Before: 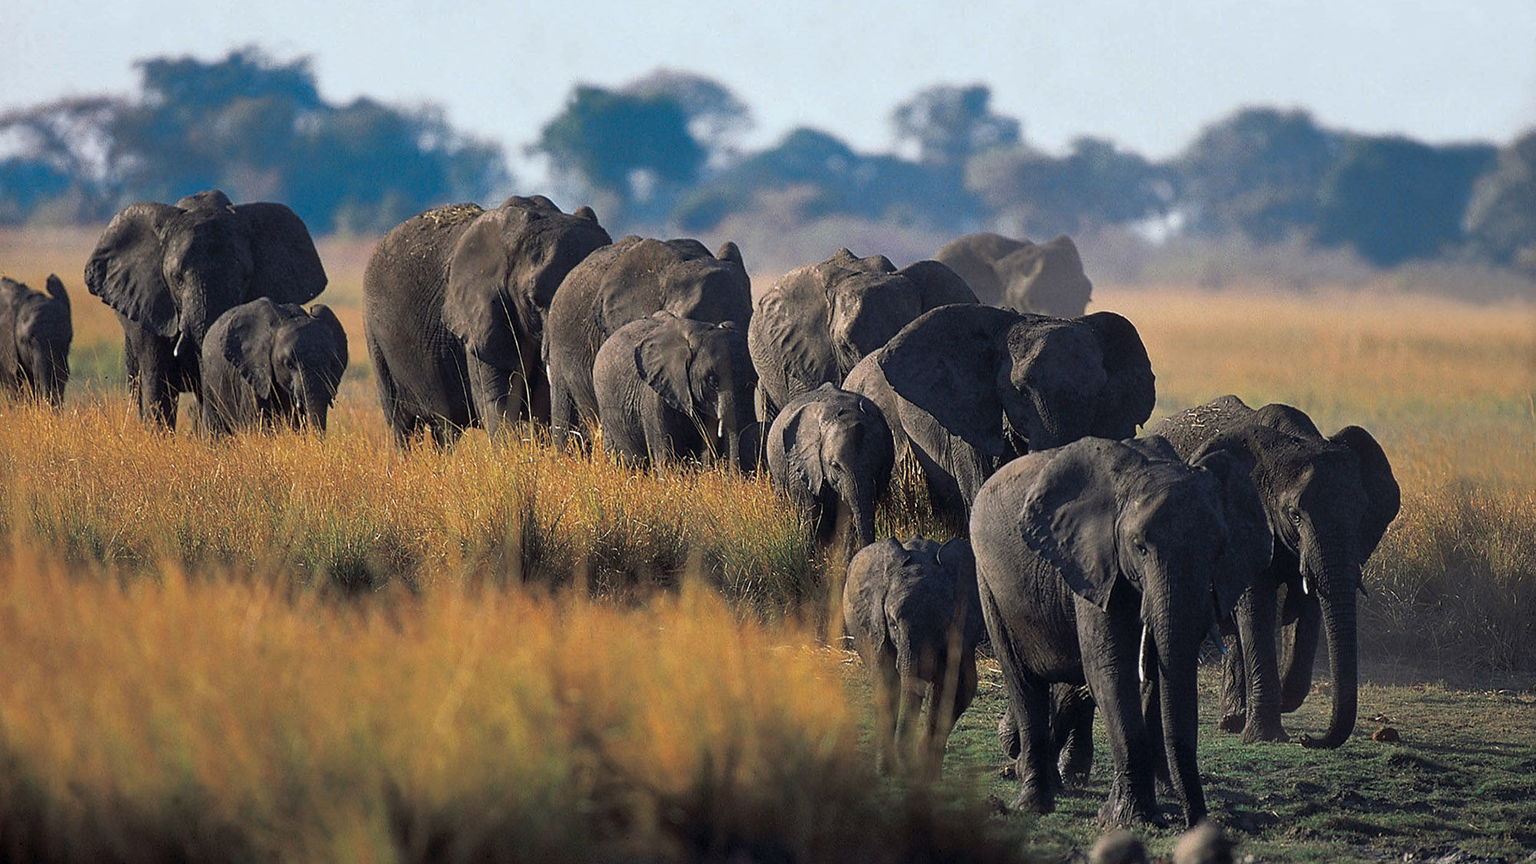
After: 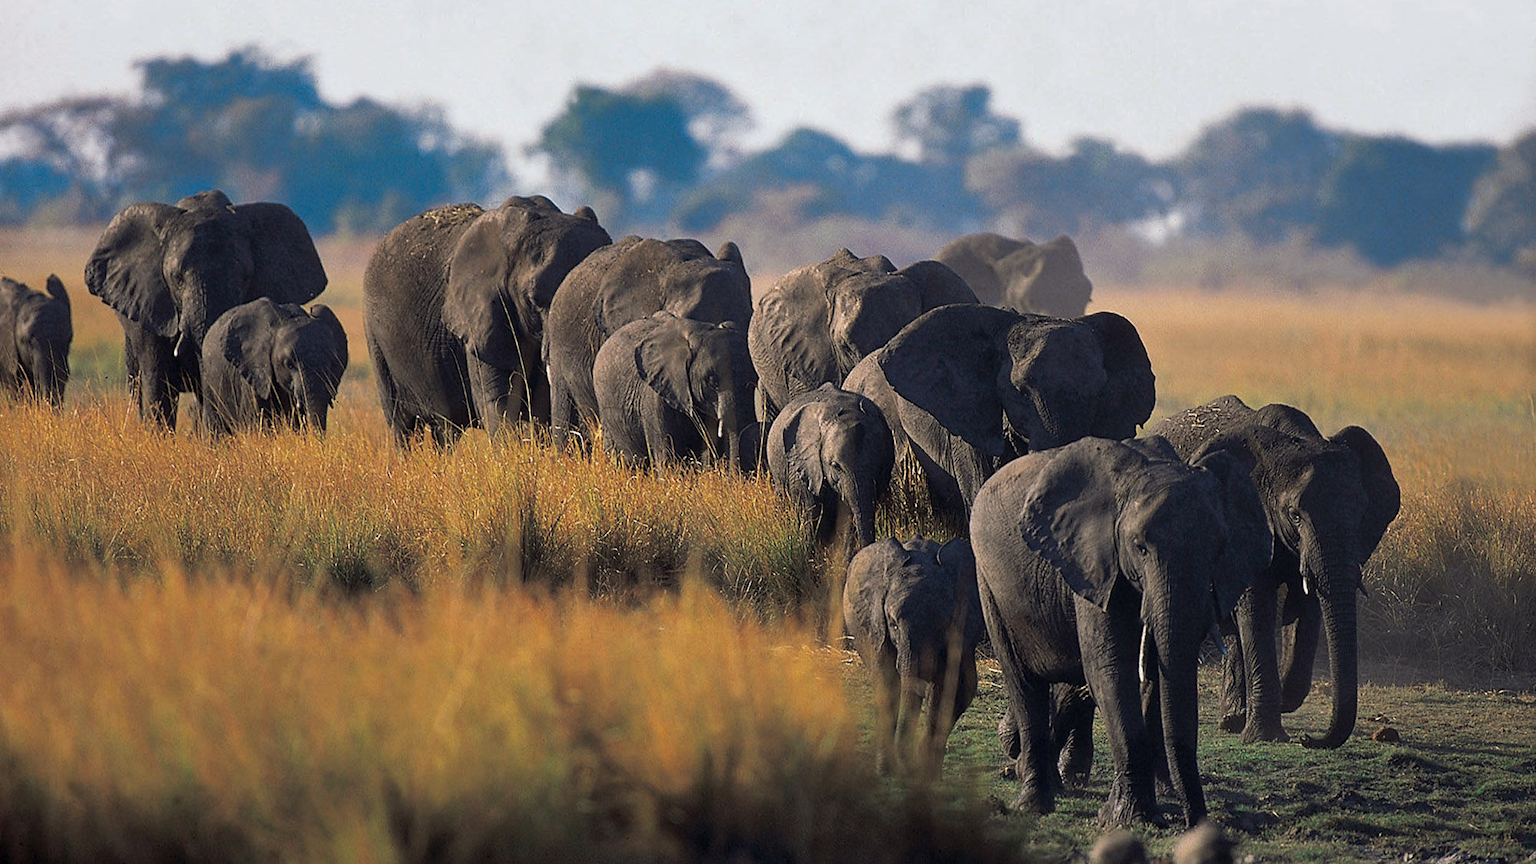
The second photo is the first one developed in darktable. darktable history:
color correction: highlights a* 3.53, highlights b* 5.12
color zones: curves: ch0 [(0.068, 0.464) (0.25, 0.5) (0.48, 0.508) (0.75, 0.536) (0.886, 0.476) (0.967, 0.456)]; ch1 [(0.066, 0.456) (0.25, 0.5) (0.616, 0.508) (0.746, 0.56) (0.934, 0.444)]
